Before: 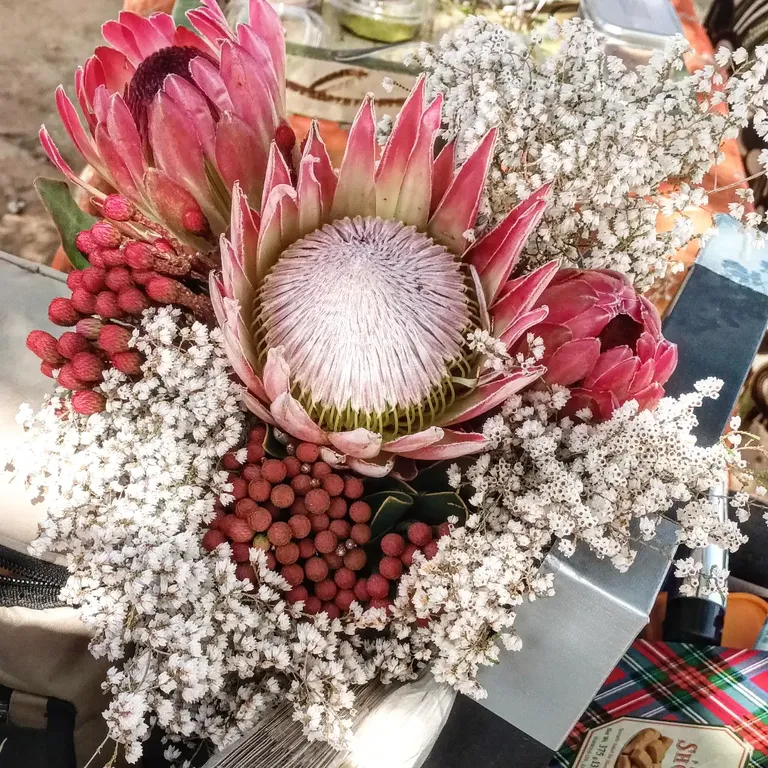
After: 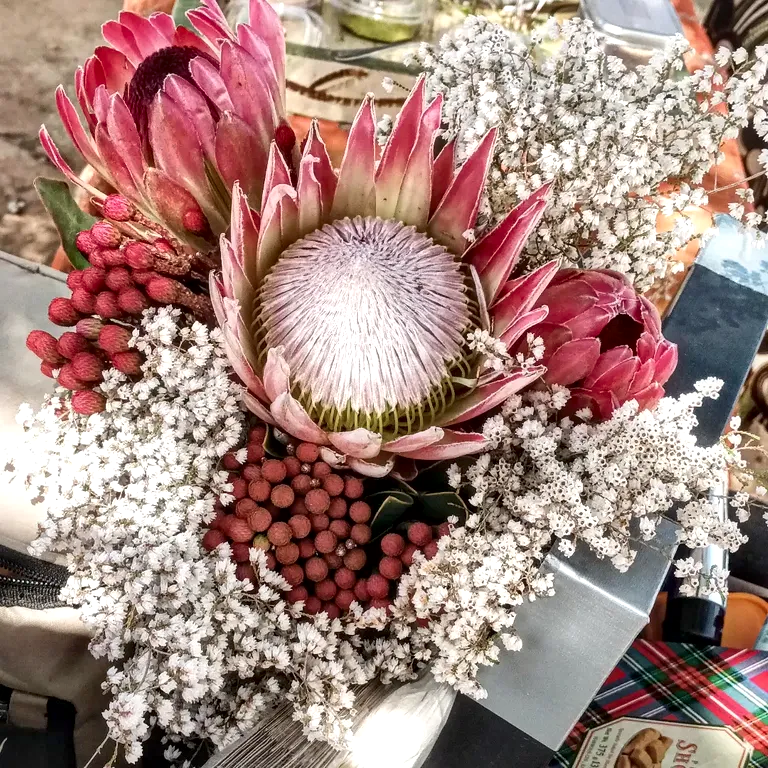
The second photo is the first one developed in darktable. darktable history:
local contrast: mode bilateral grid, contrast 21, coarseness 49, detail 178%, midtone range 0.2
